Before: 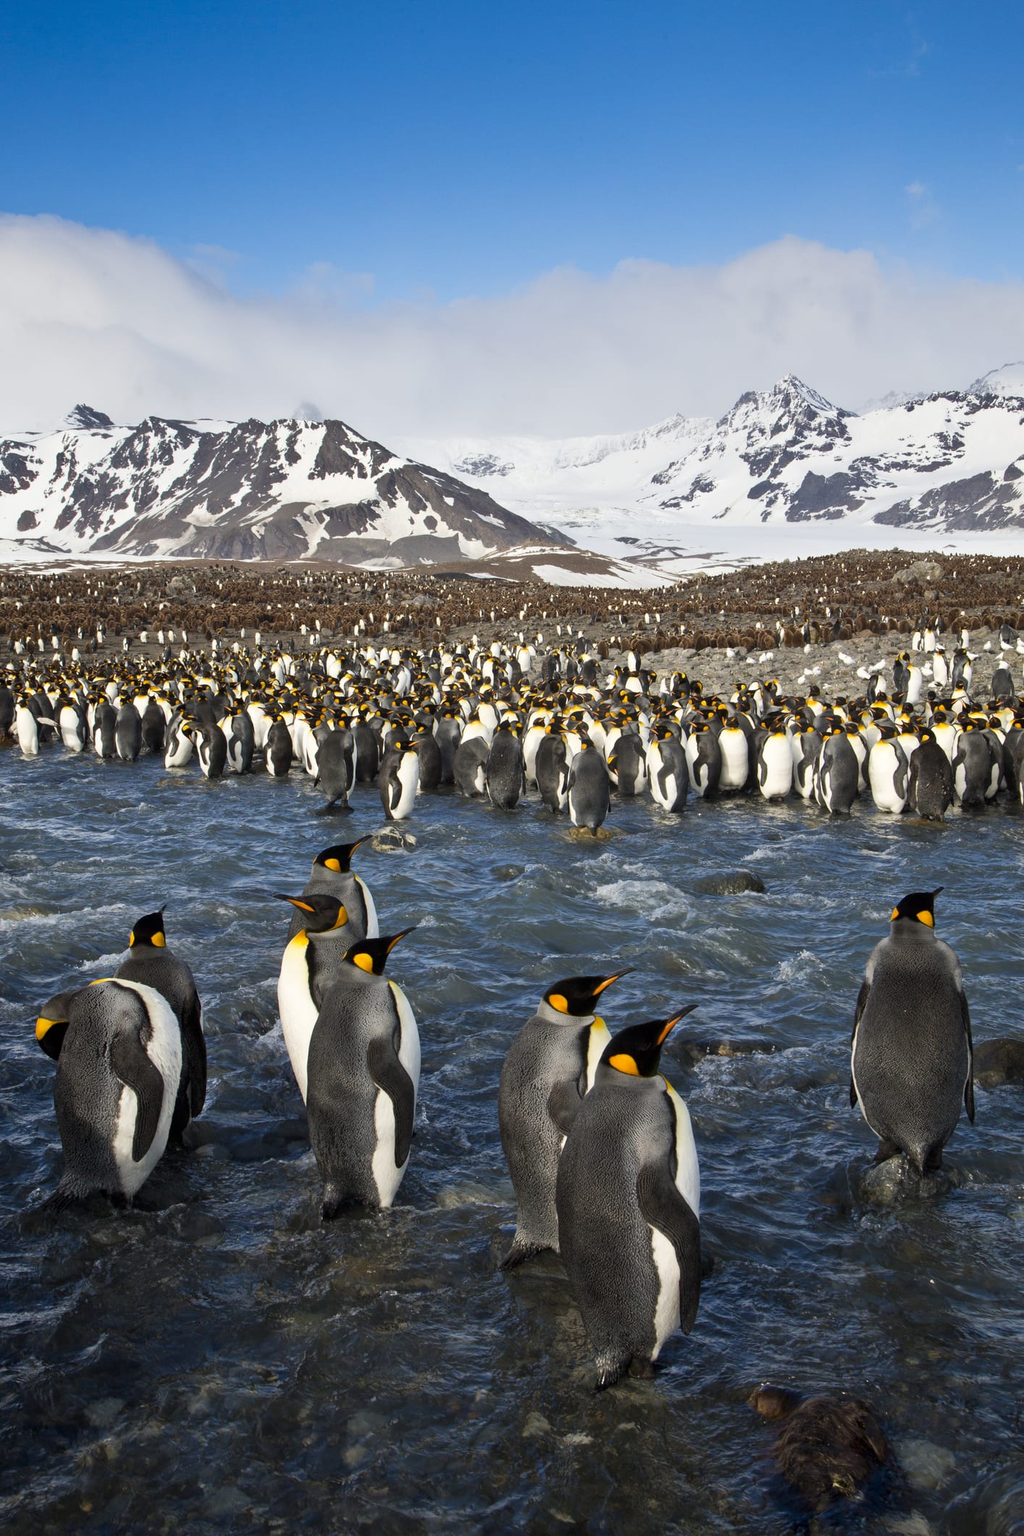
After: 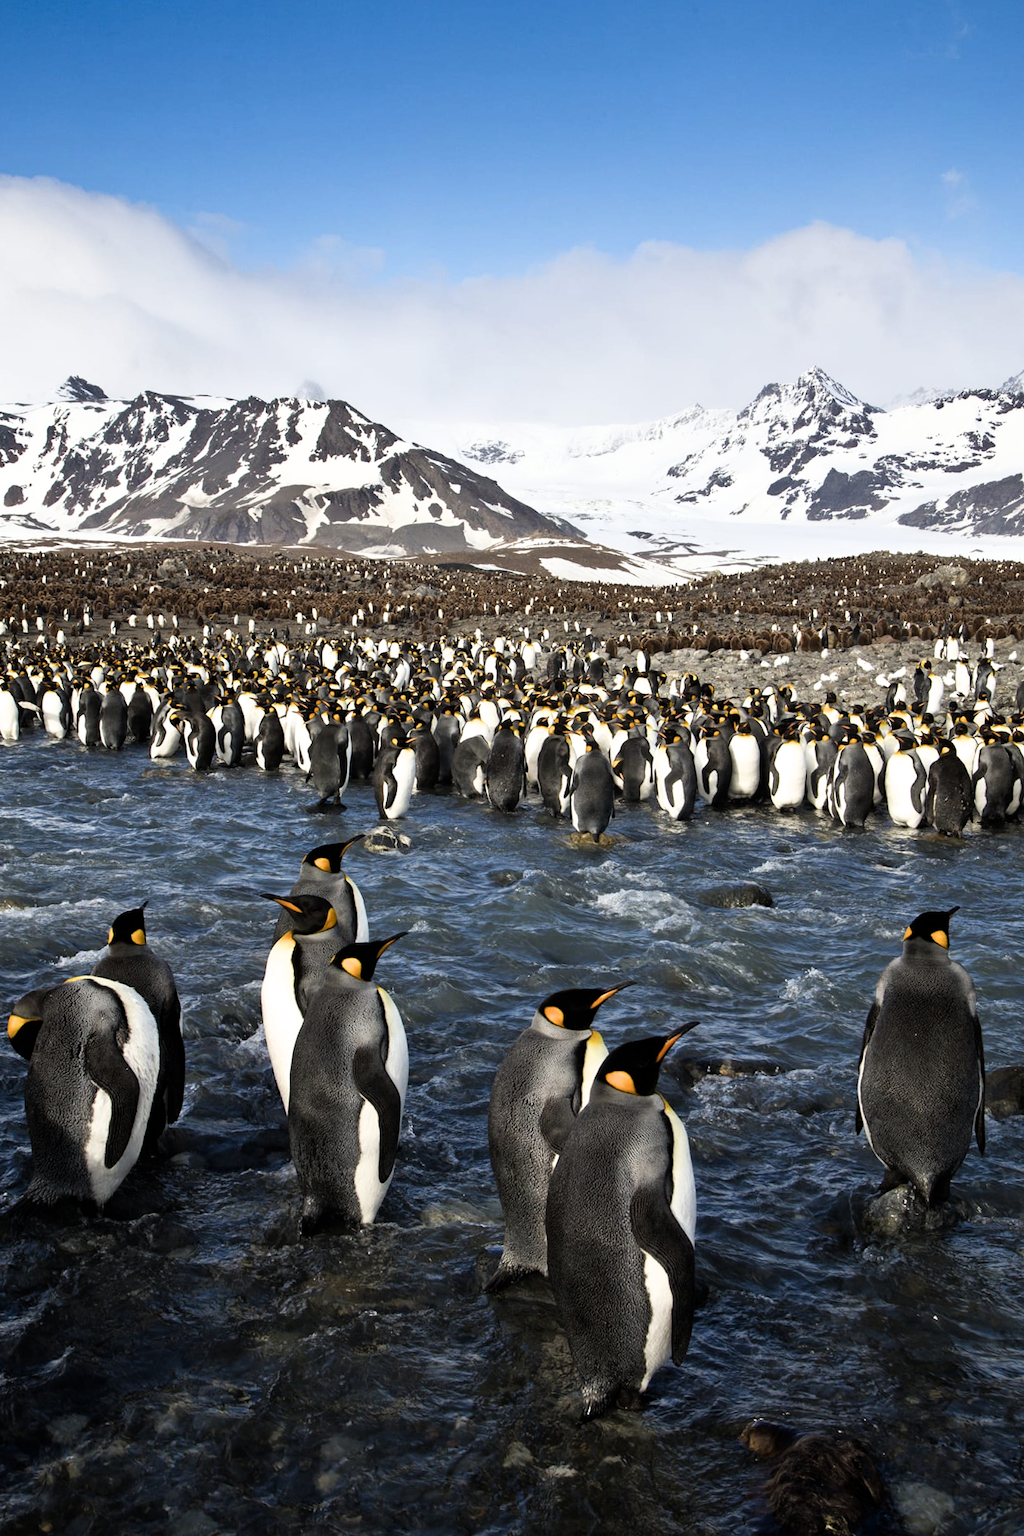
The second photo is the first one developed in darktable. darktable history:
filmic rgb: white relative exposure 2.34 EV, hardness 6.59
crop and rotate: angle -1.69°
